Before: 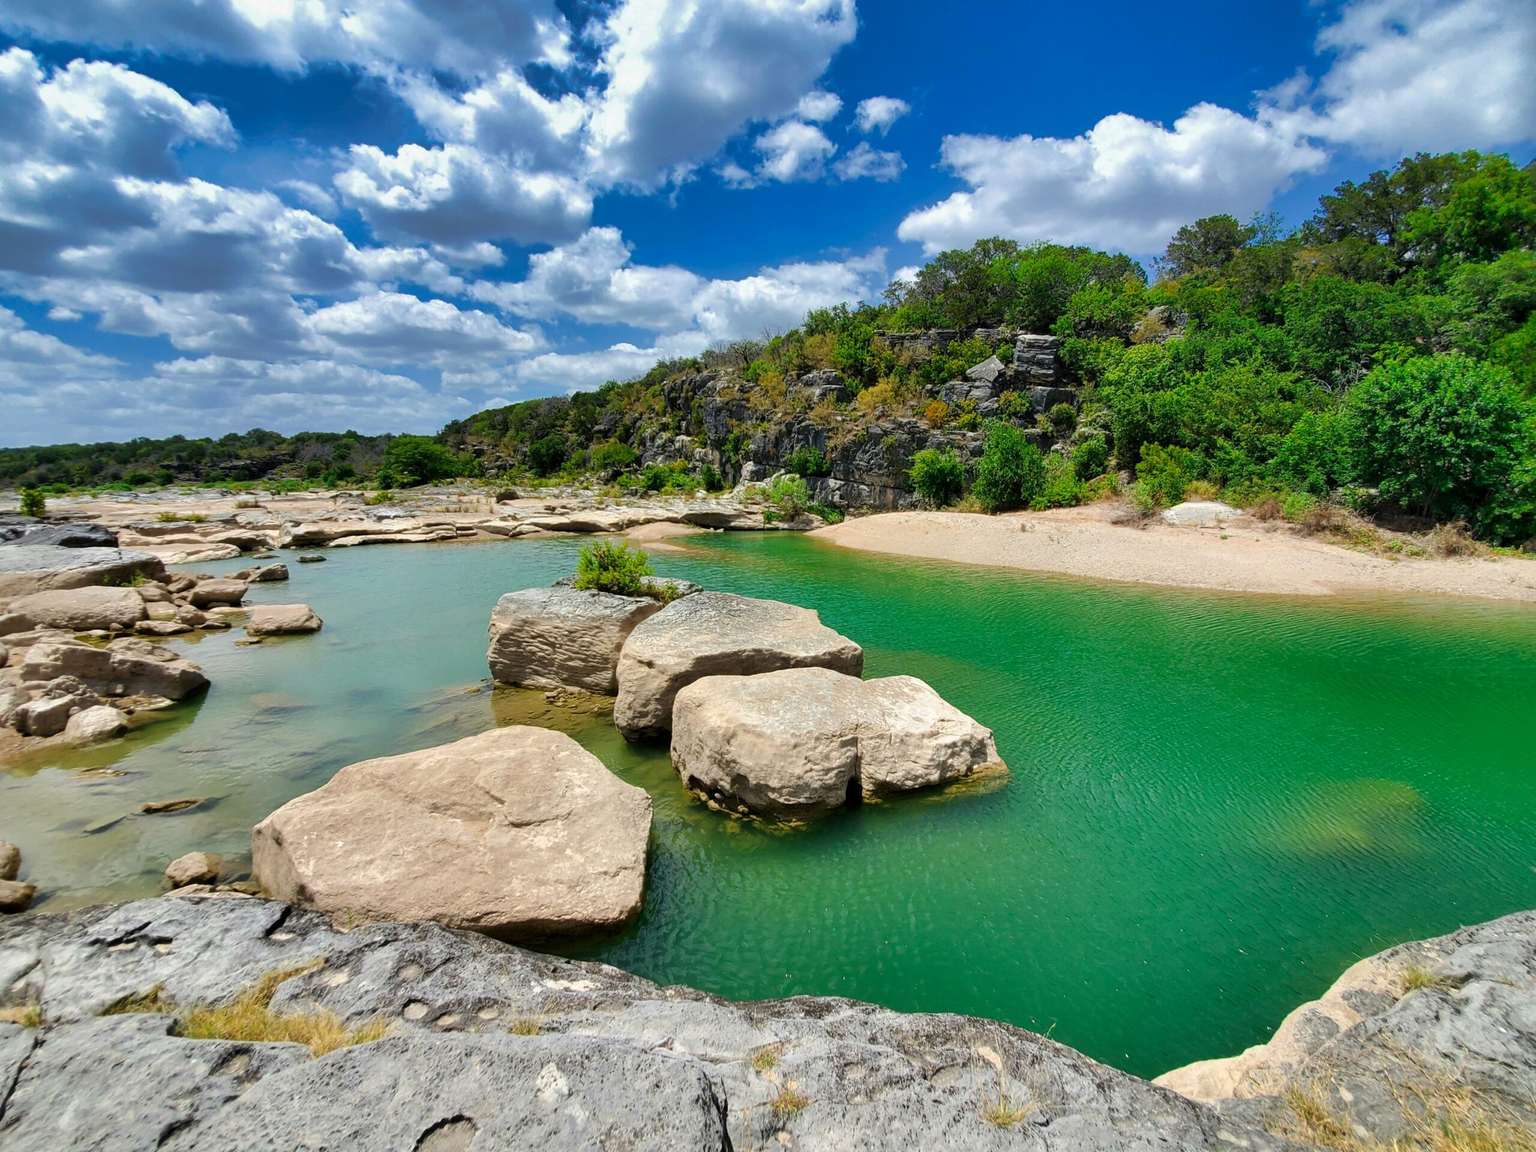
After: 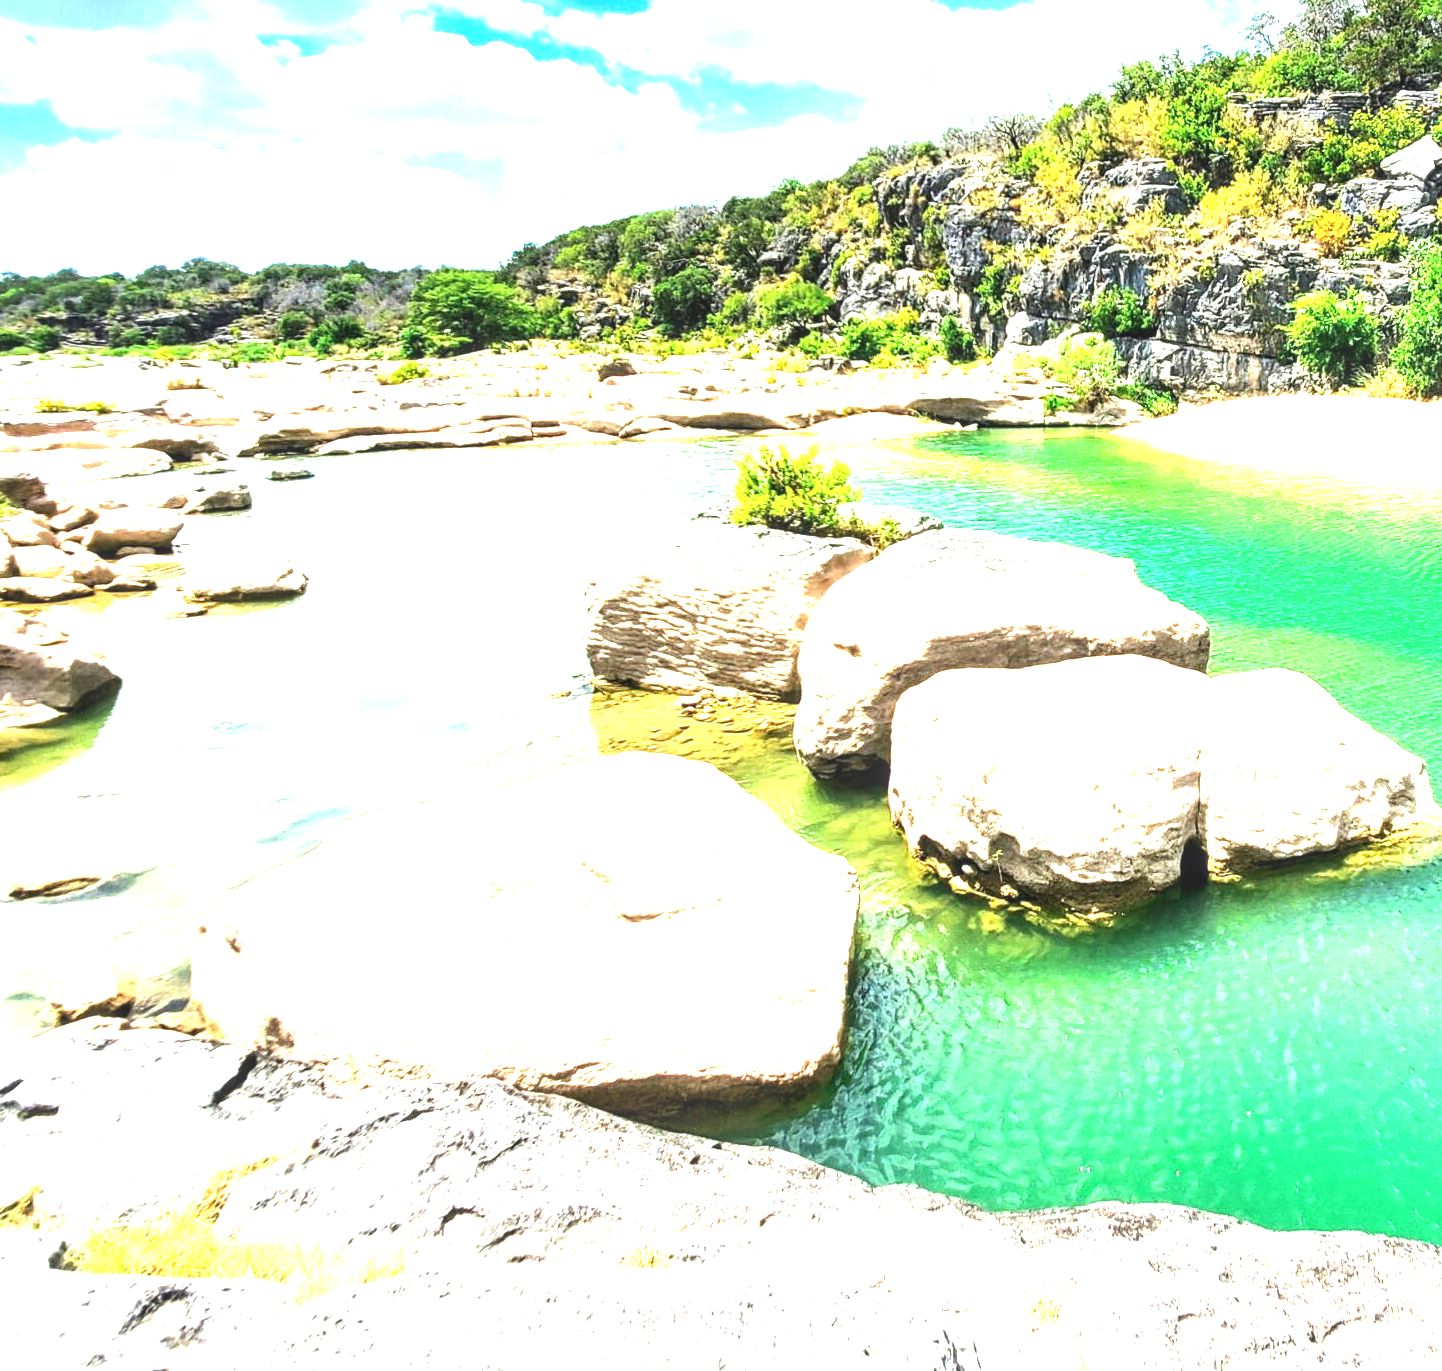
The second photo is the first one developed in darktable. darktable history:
crop: left 8.966%, top 23.852%, right 34.699%, bottom 4.703%
exposure: exposure 2 EV, compensate highlight preservation false
local contrast: on, module defaults
tone equalizer: -8 EV -0.75 EV, -7 EV -0.7 EV, -6 EV -0.6 EV, -5 EV -0.4 EV, -3 EV 0.4 EV, -2 EV 0.6 EV, -1 EV 0.7 EV, +0 EV 0.75 EV, edges refinement/feathering 500, mask exposure compensation -1.57 EV, preserve details no
